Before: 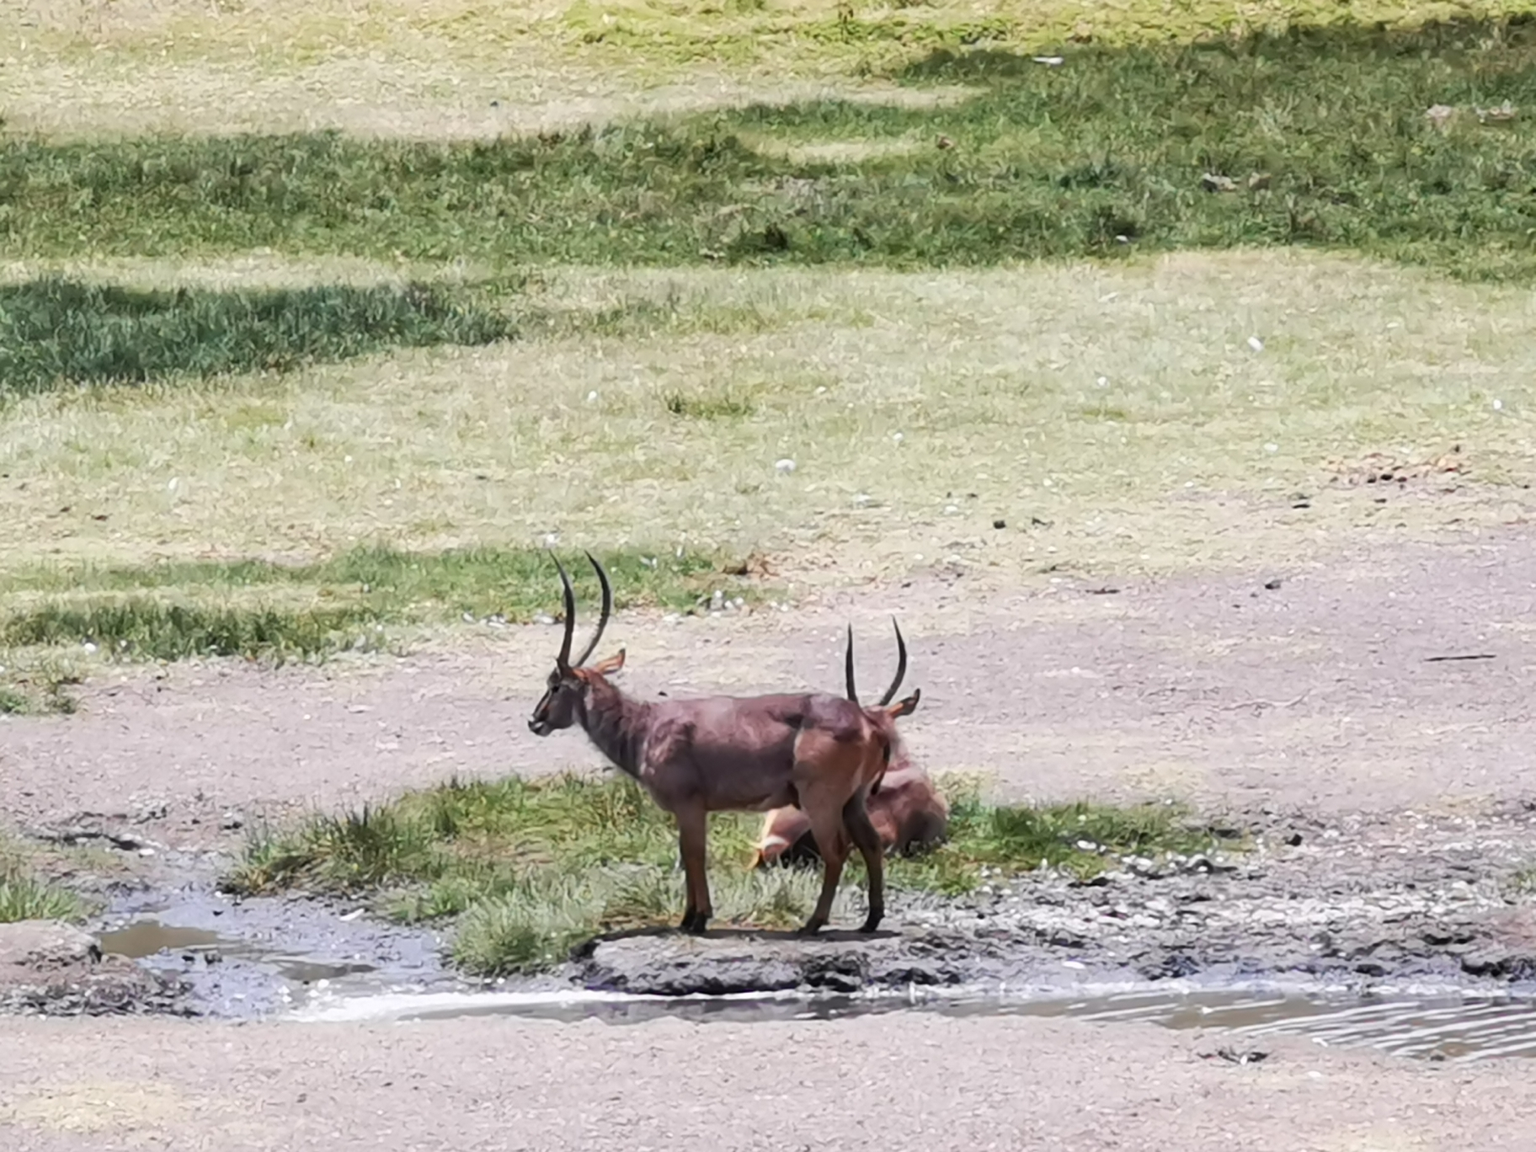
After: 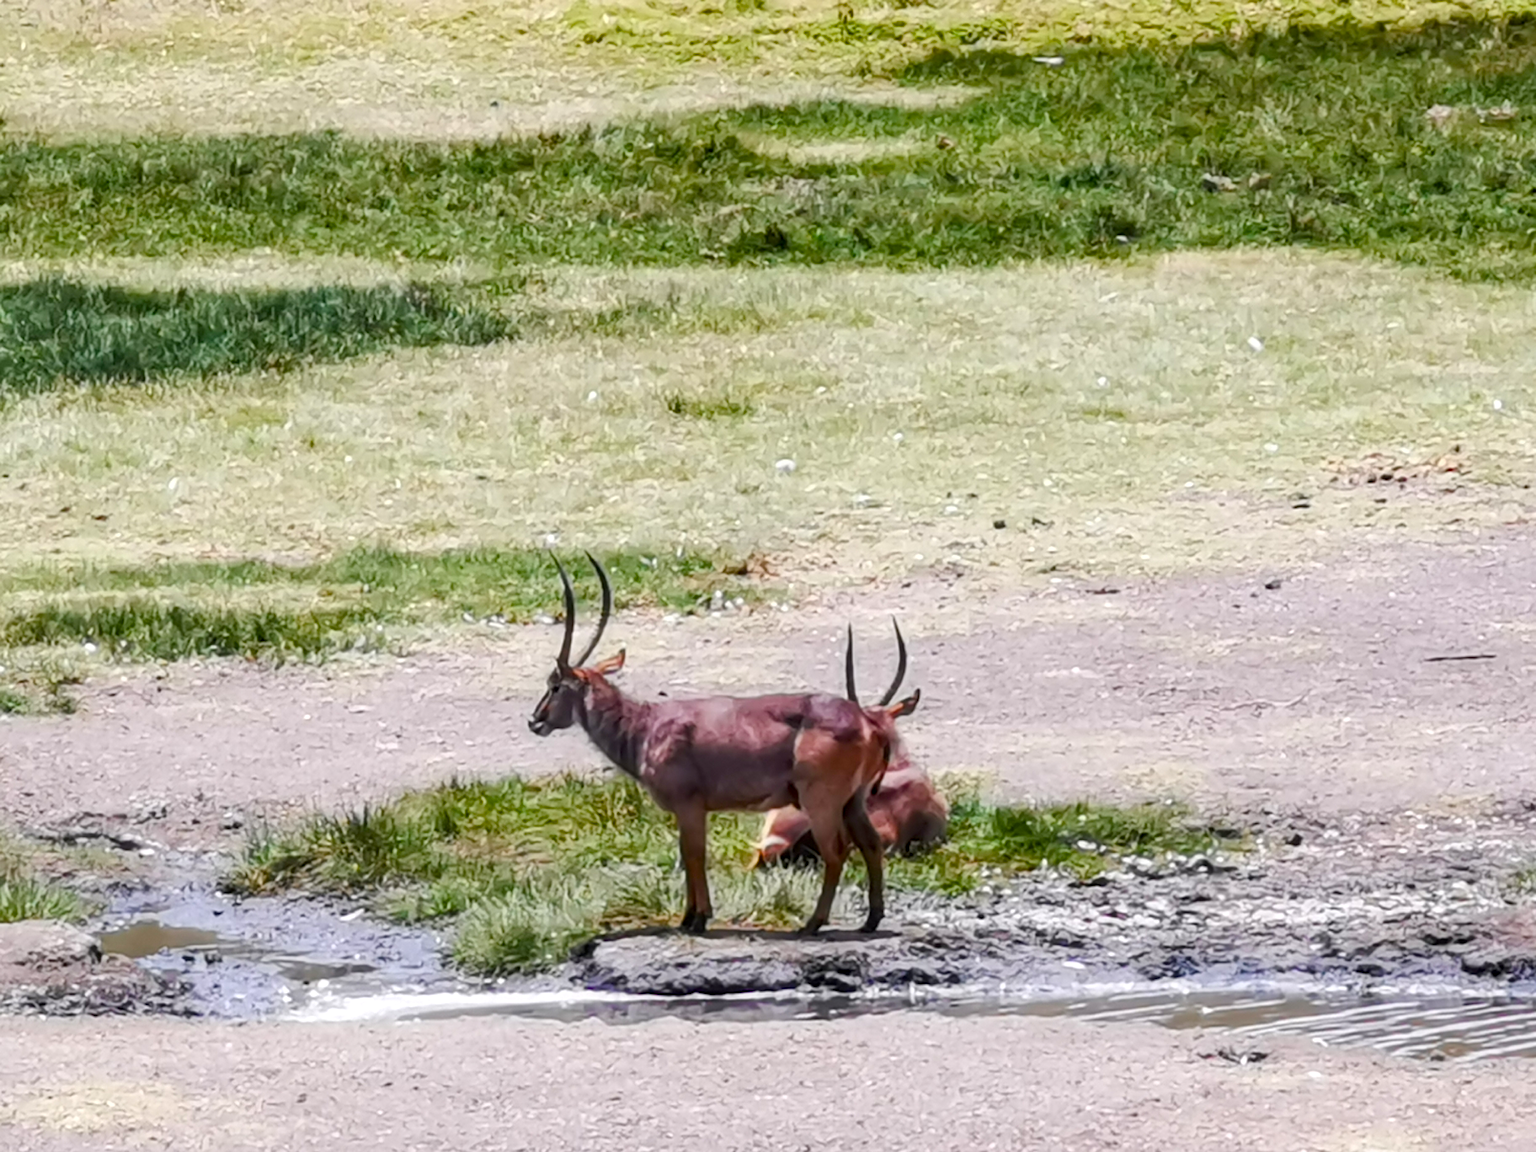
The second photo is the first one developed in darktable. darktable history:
local contrast: on, module defaults
color balance rgb: shadows lift › chroma 0.961%, shadows lift › hue 111.64°, perceptual saturation grading › global saturation 40.055%, perceptual saturation grading › highlights -25.317%, perceptual saturation grading › mid-tones 34.699%, perceptual saturation grading › shadows 35.459%
